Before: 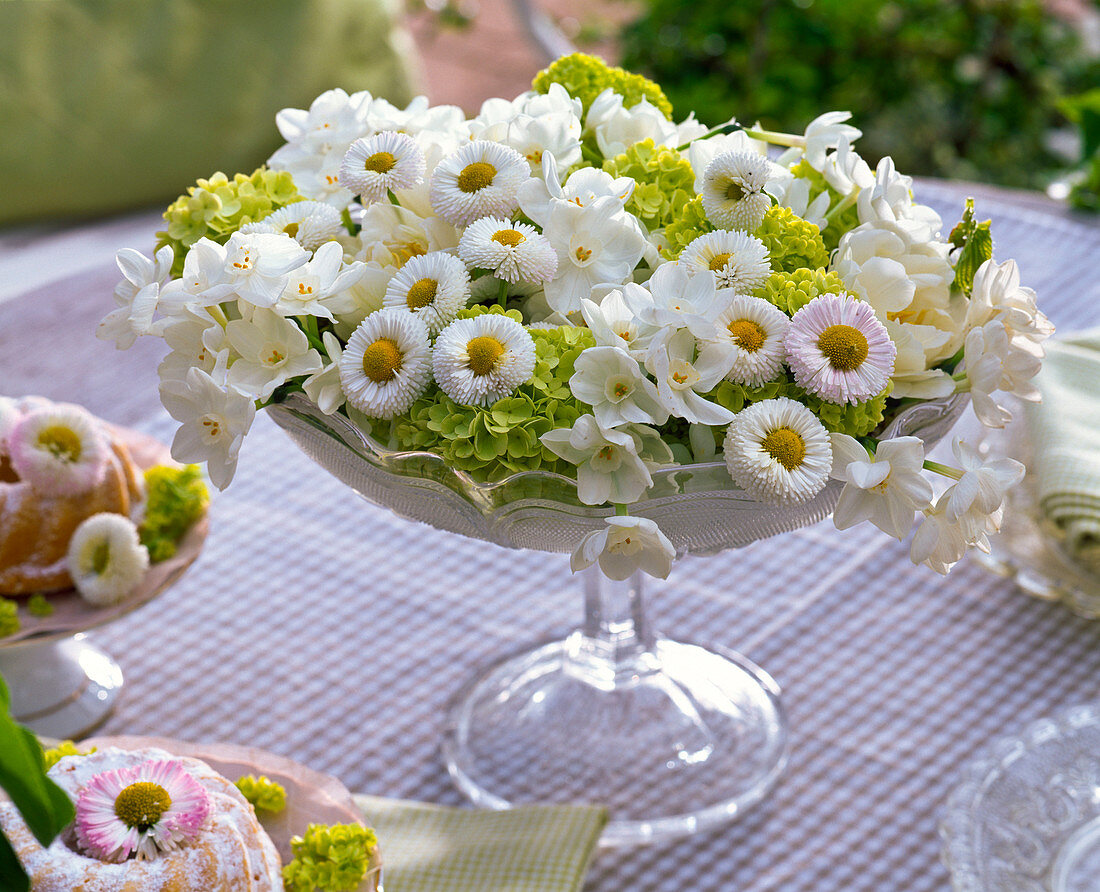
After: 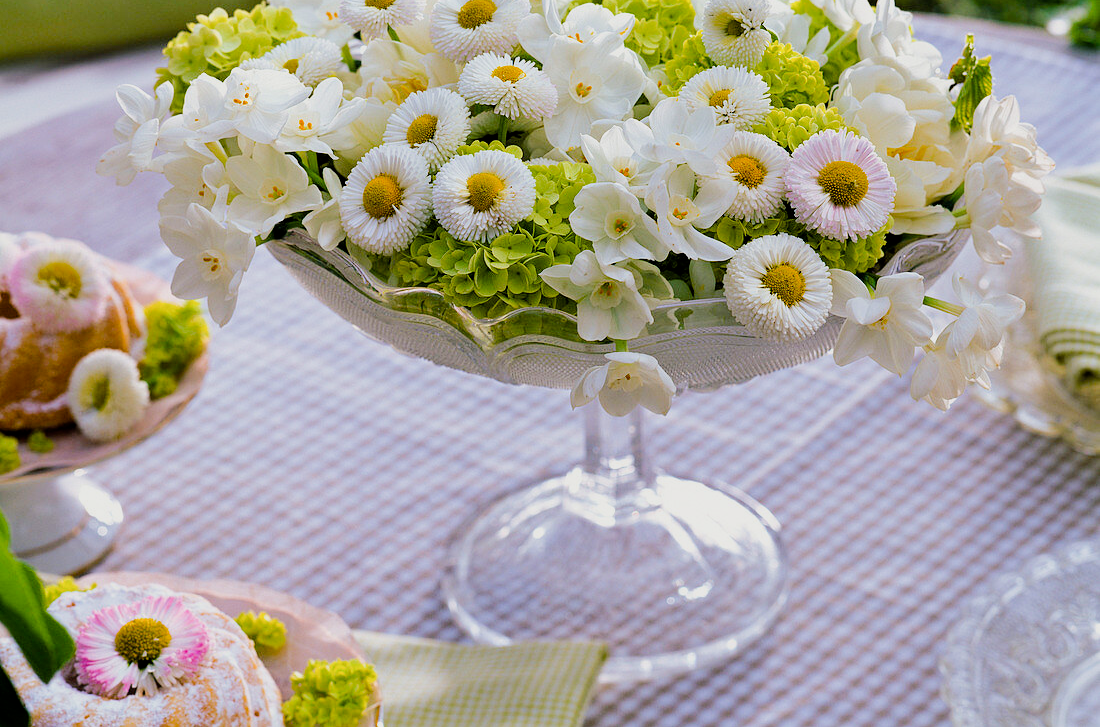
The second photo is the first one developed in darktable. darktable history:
crop and rotate: top 18.415%
color balance rgb: shadows lift › chroma 0.741%, shadows lift › hue 112.68°, perceptual saturation grading › global saturation 20%, perceptual saturation grading › highlights -25.155%, perceptual saturation grading › shadows 24.736%, perceptual brilliance grading › mid-tones 9.706%, perceptual brilliance grading › shadows 15.832%
filmic rgb: black relative exposure -5.05 EV, white relative exposure 3.53 EV, threshold 2.96 EV, hardness 3.17, contrast 1.193, highlights saturation mix -28.88%, enable highlight reconstruction true
